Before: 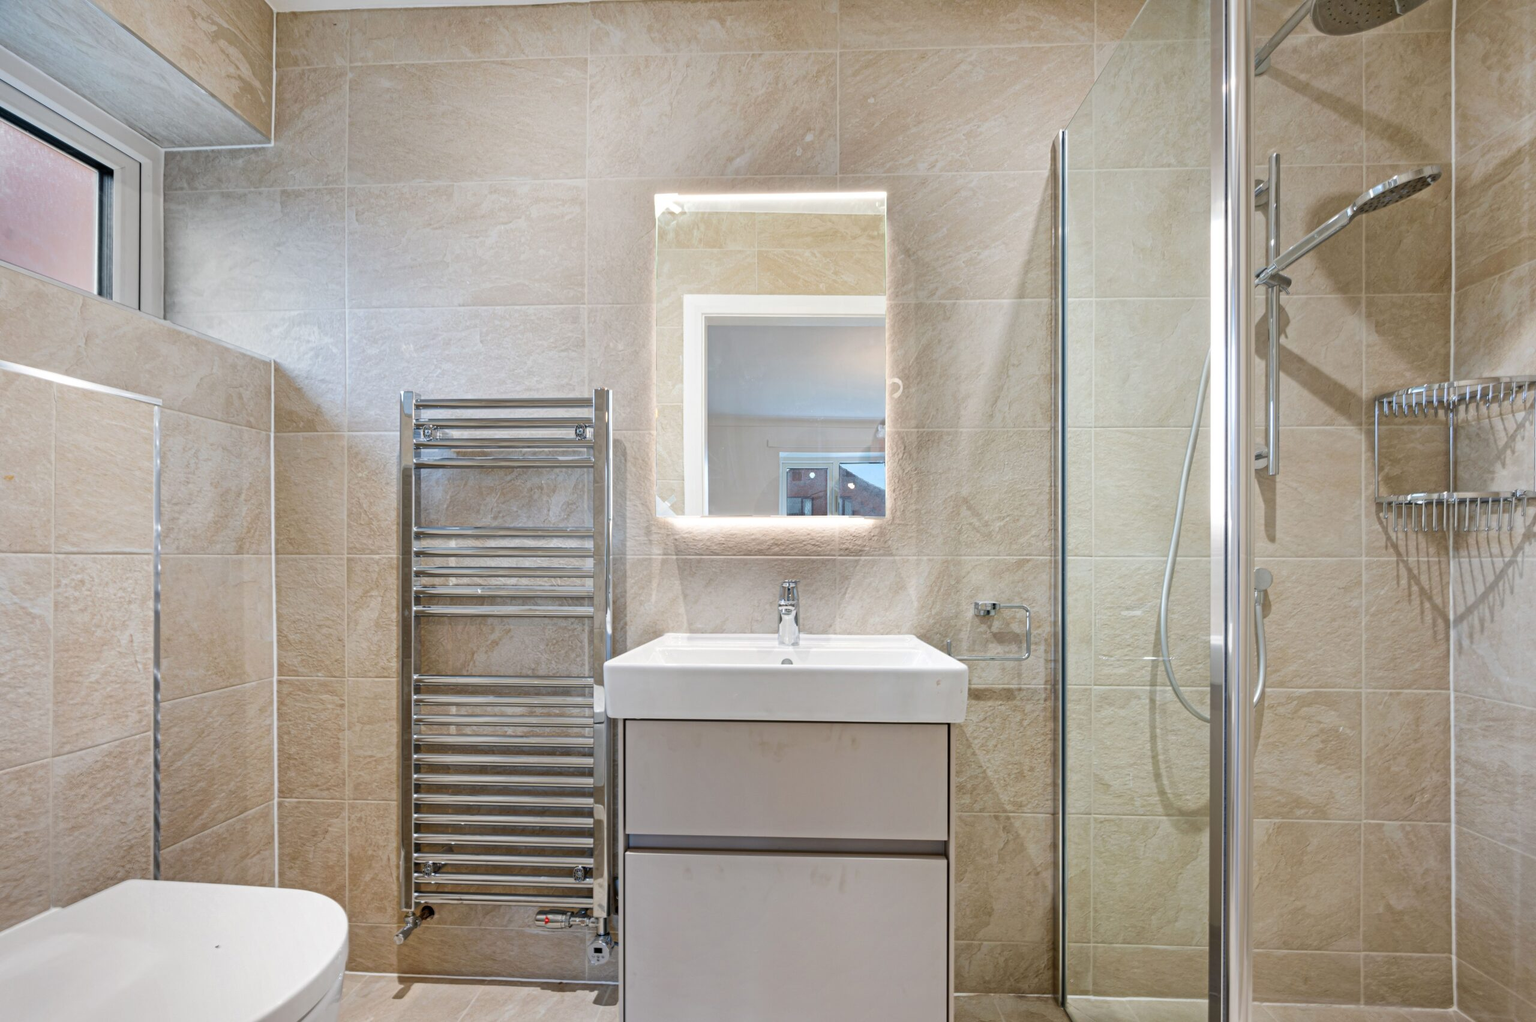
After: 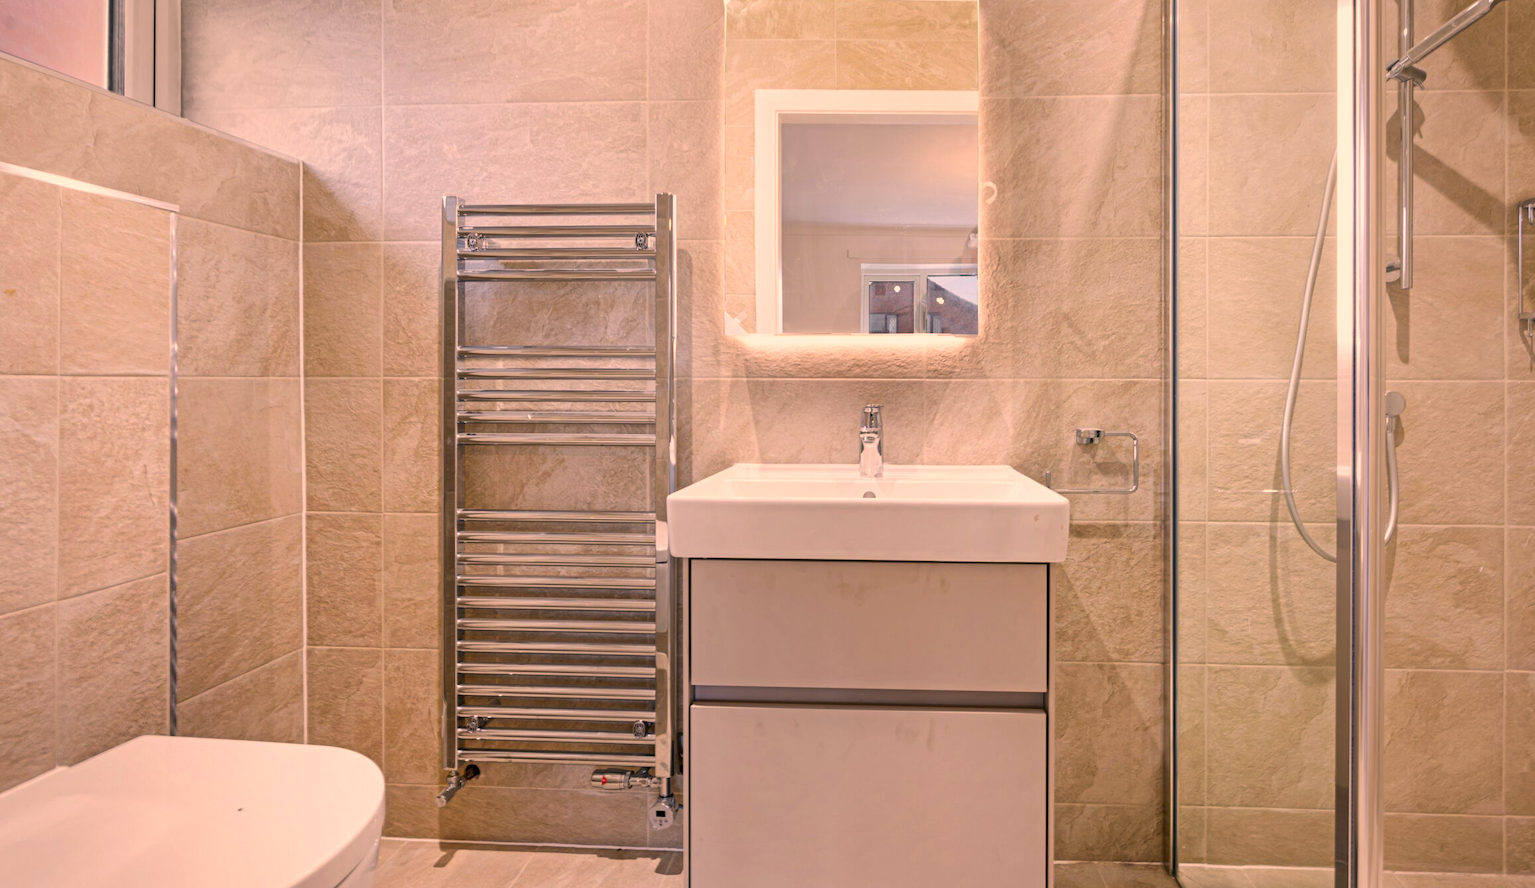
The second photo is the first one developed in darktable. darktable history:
color correction: highlights a* 21.88, highlights b* 22.25
crop: top 20.916%, right 9.437%, bottom 0.316%
